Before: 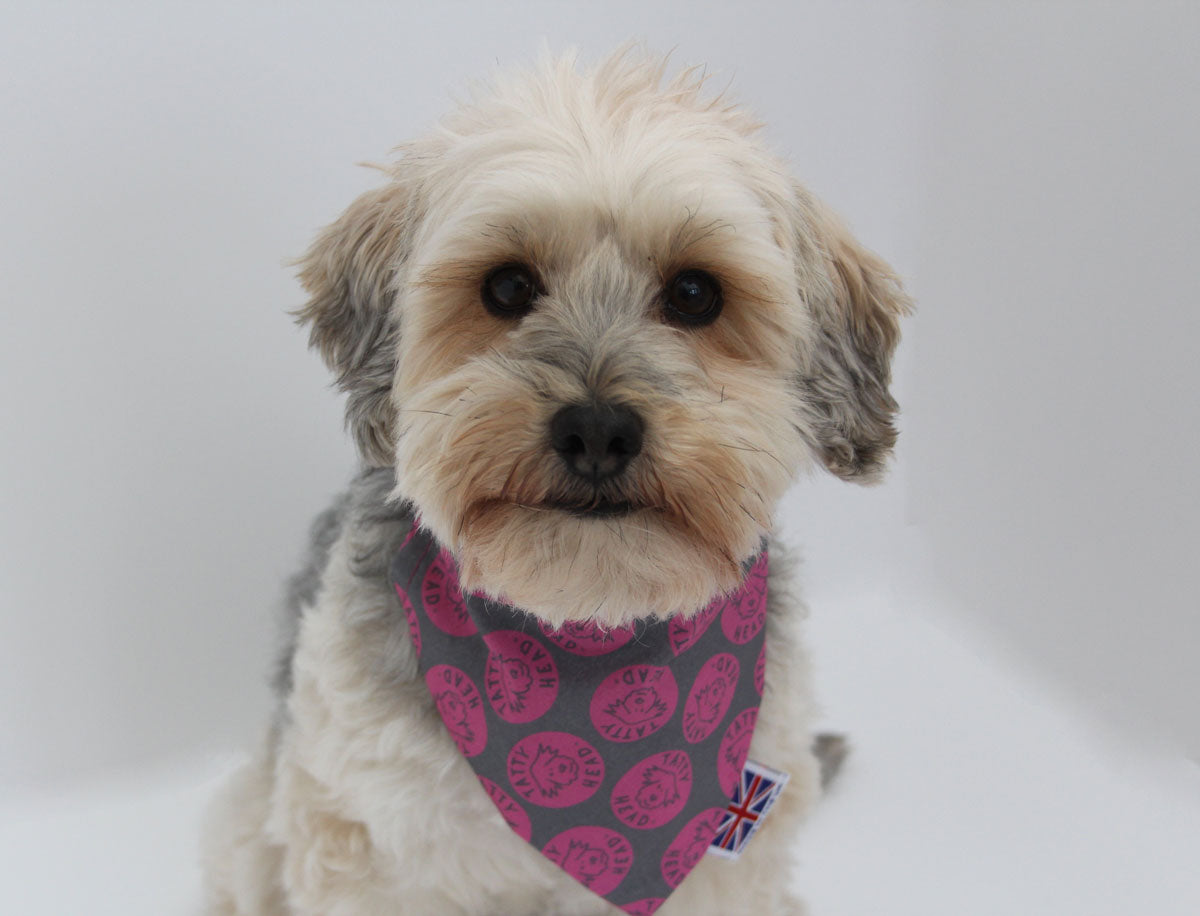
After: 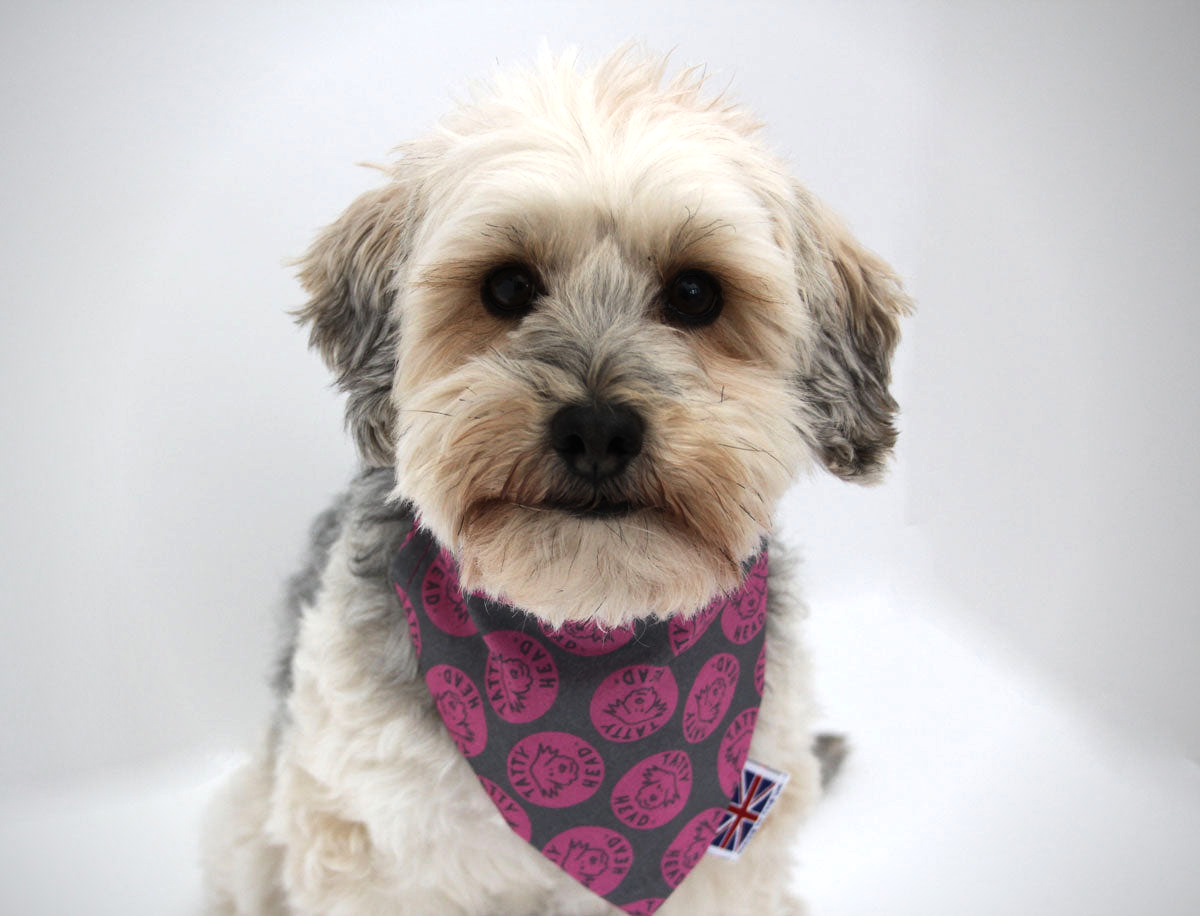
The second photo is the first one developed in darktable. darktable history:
tone equalizer: -8 EV -0.75 EV, -7 EV -0.7 EV, -6 EV -0.6 EV, -5 EV -0.4 EV, -3 EV 0.4 EV, -2 EV 0.6 EV, -1 EV 0.7 EV, +0 EV 0.75 EV, edges refinement/feathering 500, mask exposure compensation -1.57 EV, preserve details no
vignetting: on, module defaults
